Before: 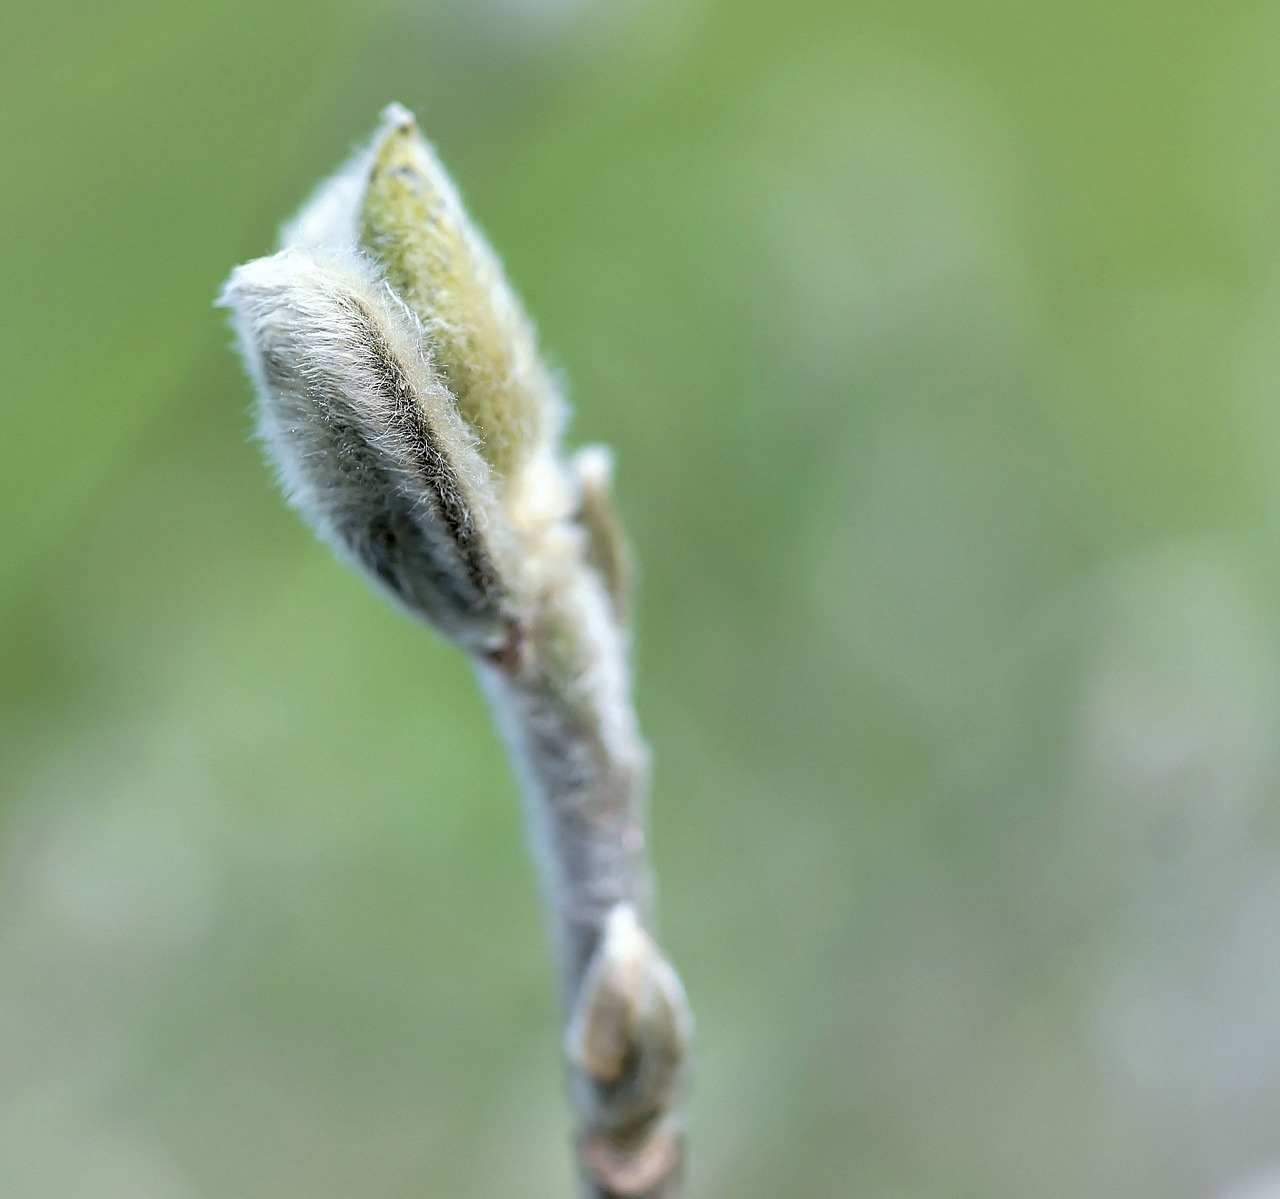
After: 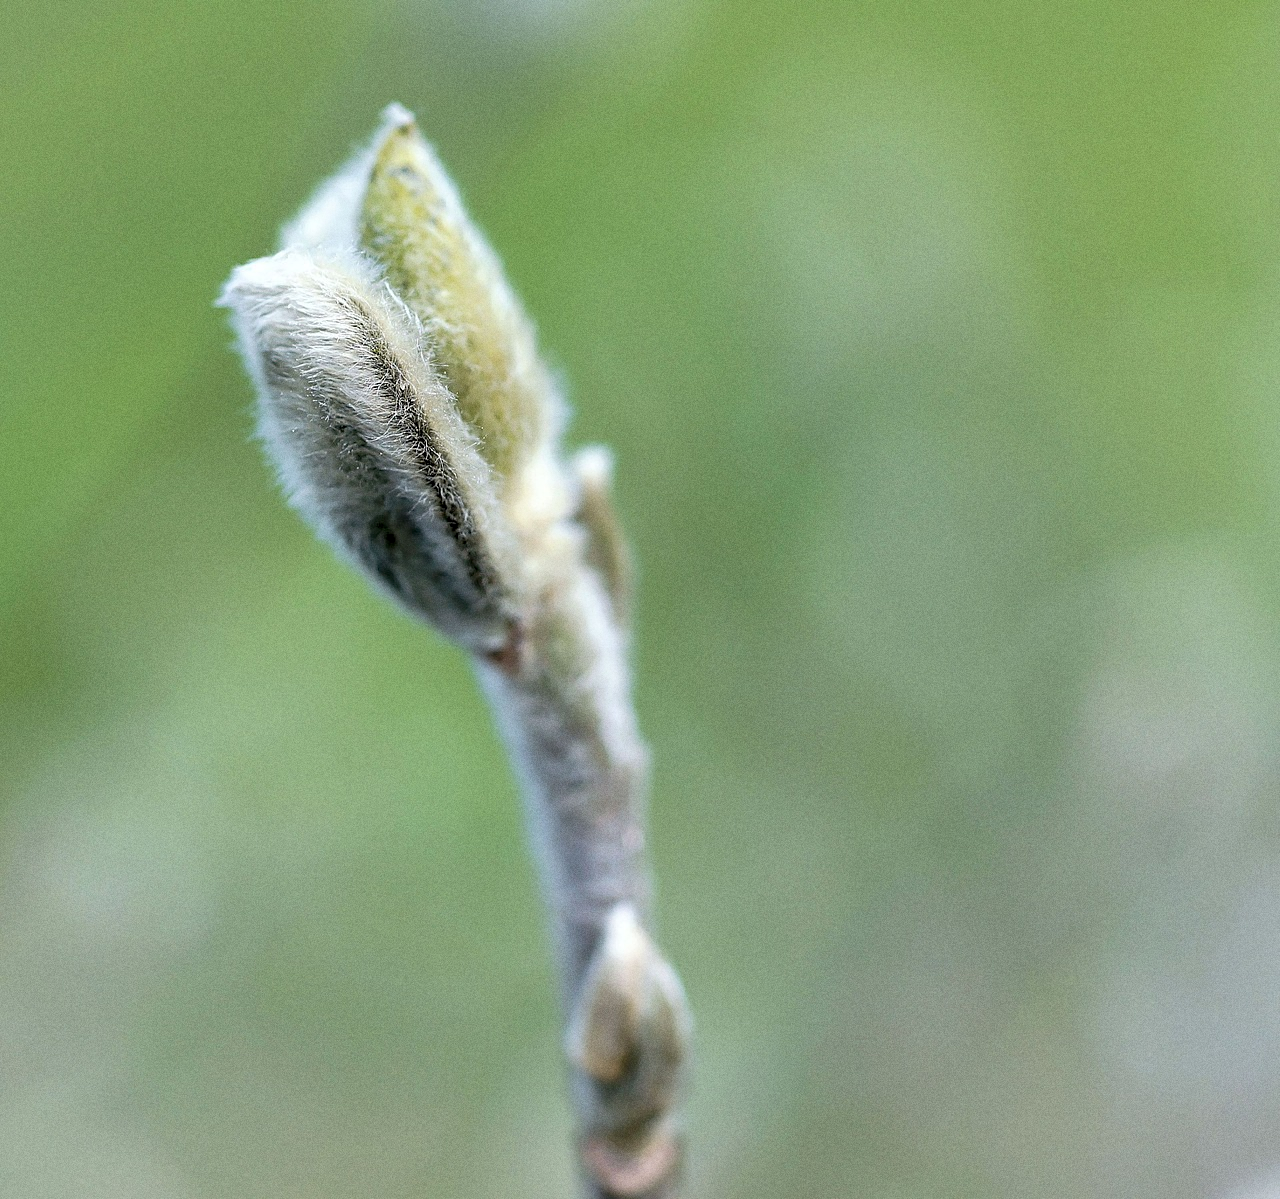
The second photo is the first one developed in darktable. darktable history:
grain: coarseness 0.09 ISO
exposure: black level correction 0.004, exposure 0.014 EV, compensate highlight preservation false
